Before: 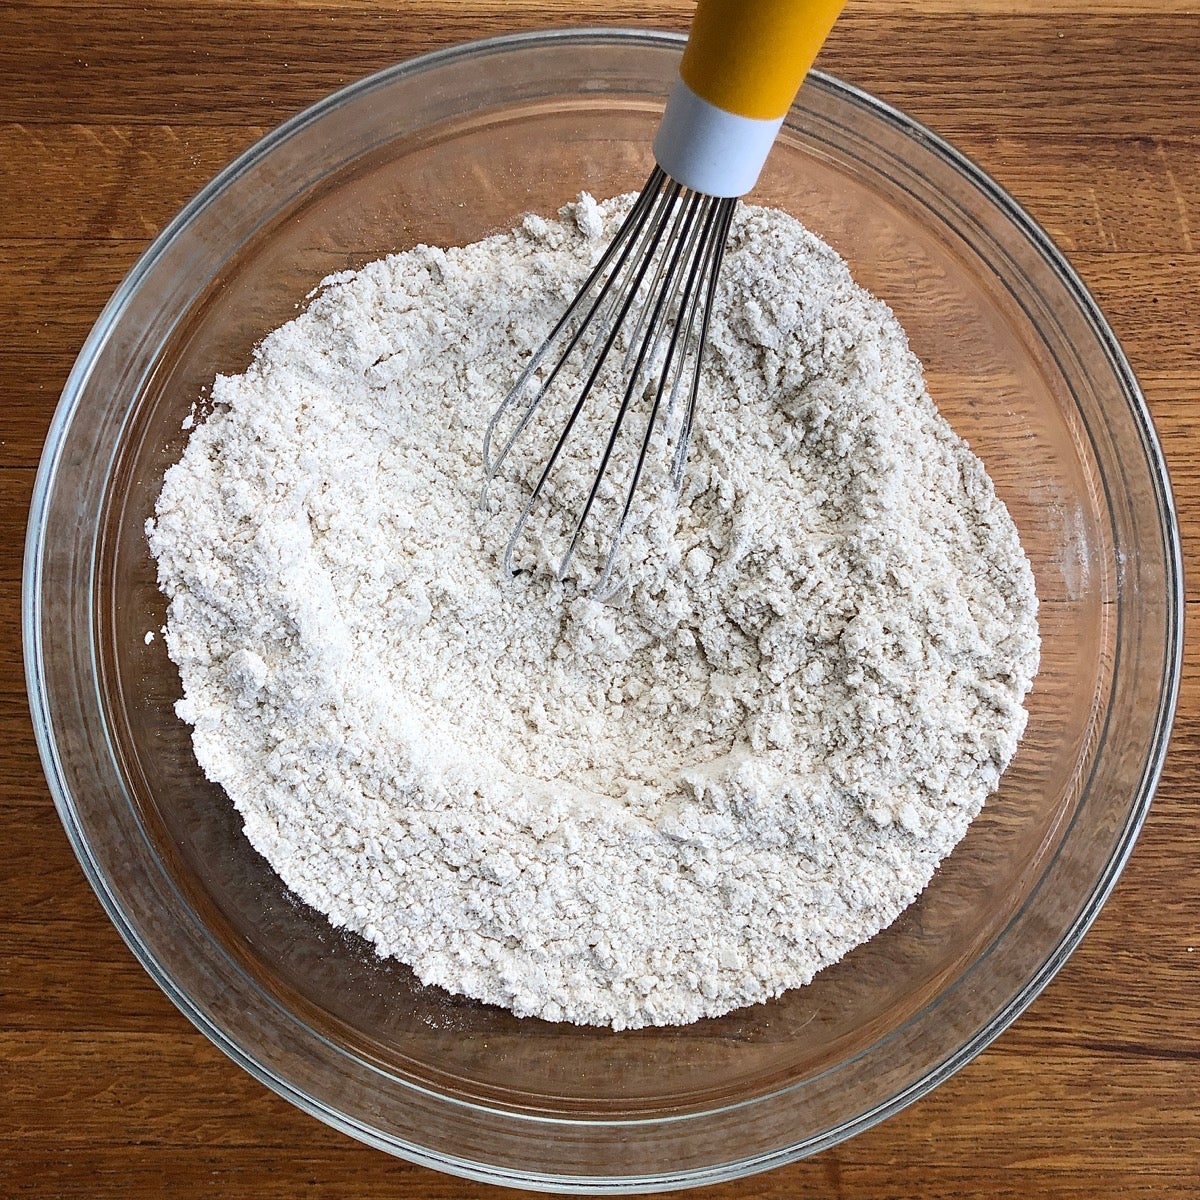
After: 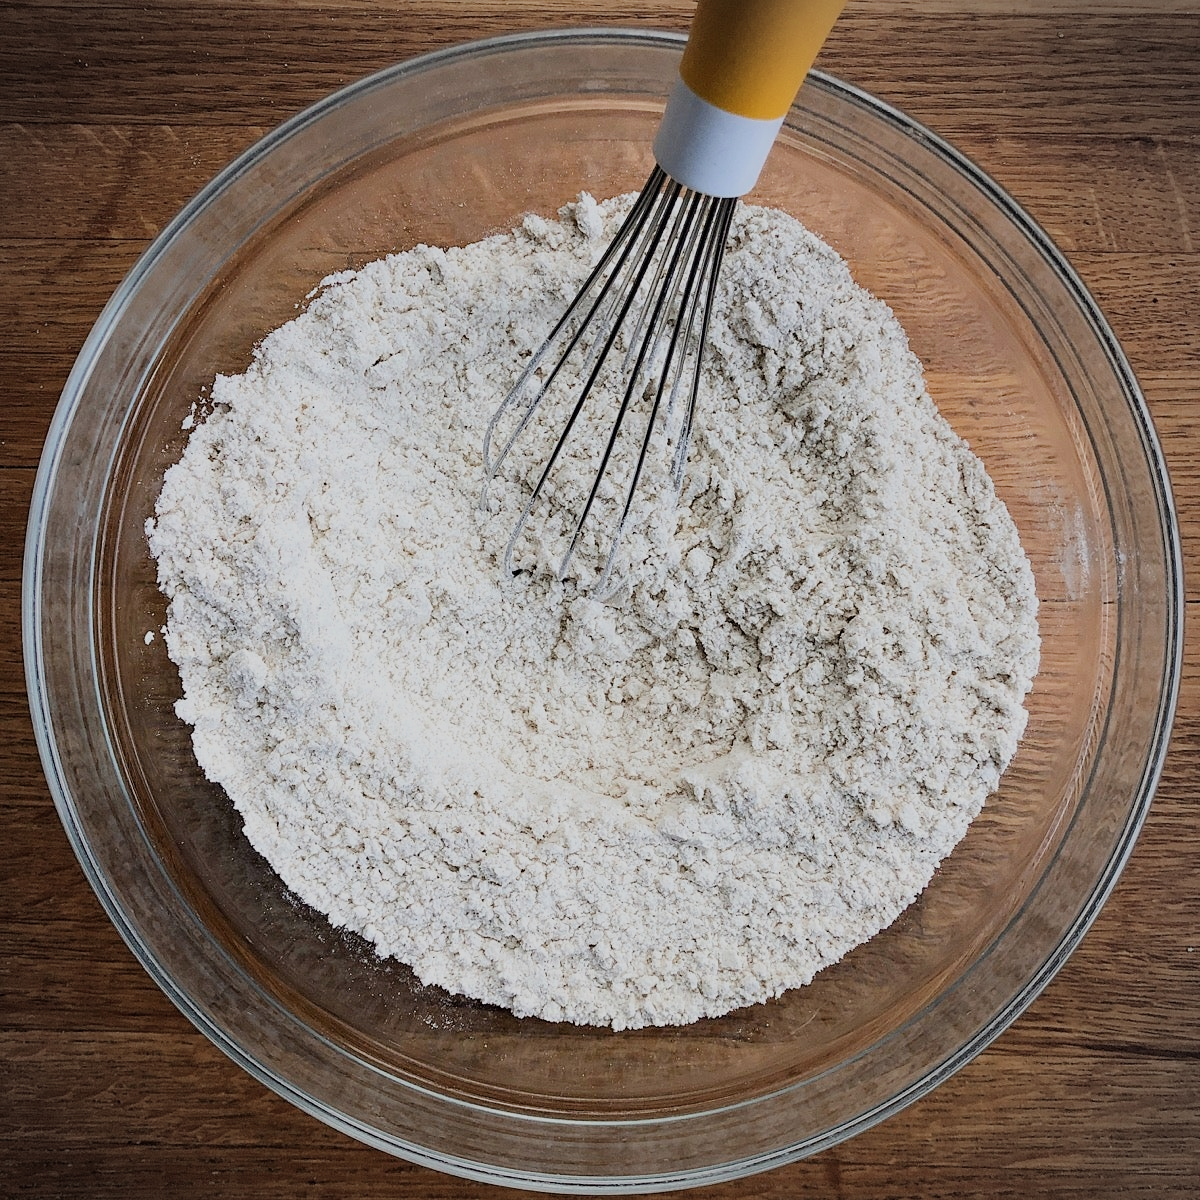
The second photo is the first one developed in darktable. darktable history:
filmic rgb: black relative exposure -7.65 EV, white relative exposure 4.56 EV, threshold 6 EV, hardness 3.61, enable highlight reconstruction true
vignetting: on, module defaults
